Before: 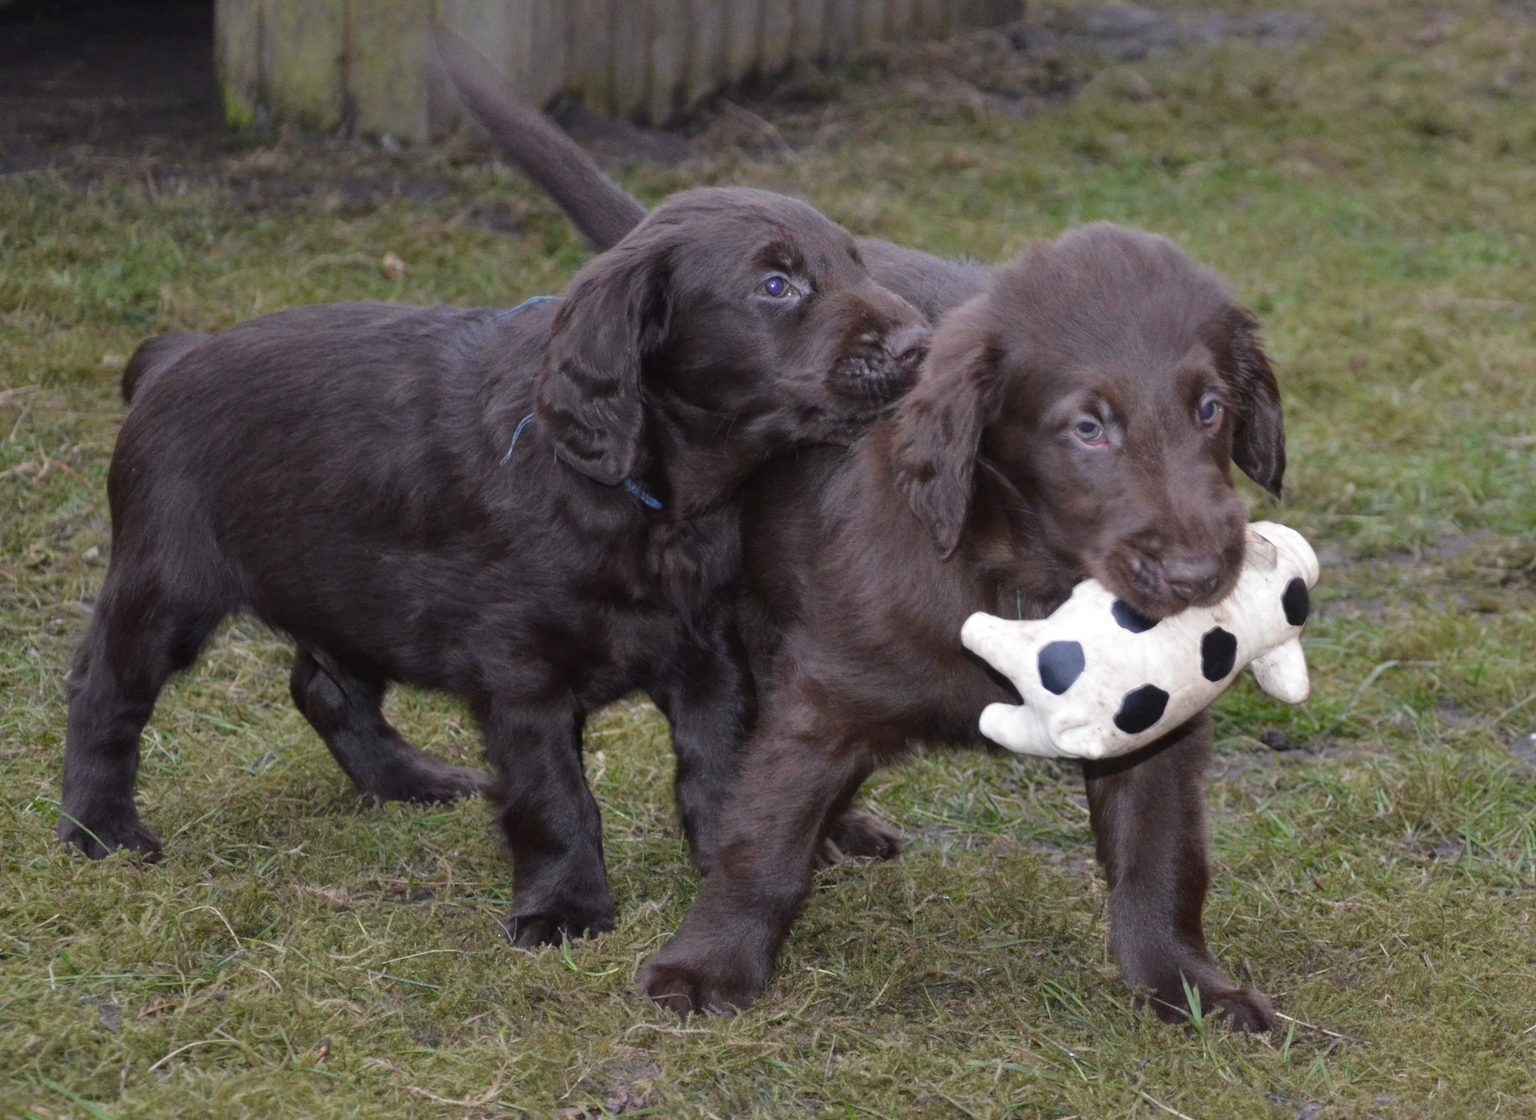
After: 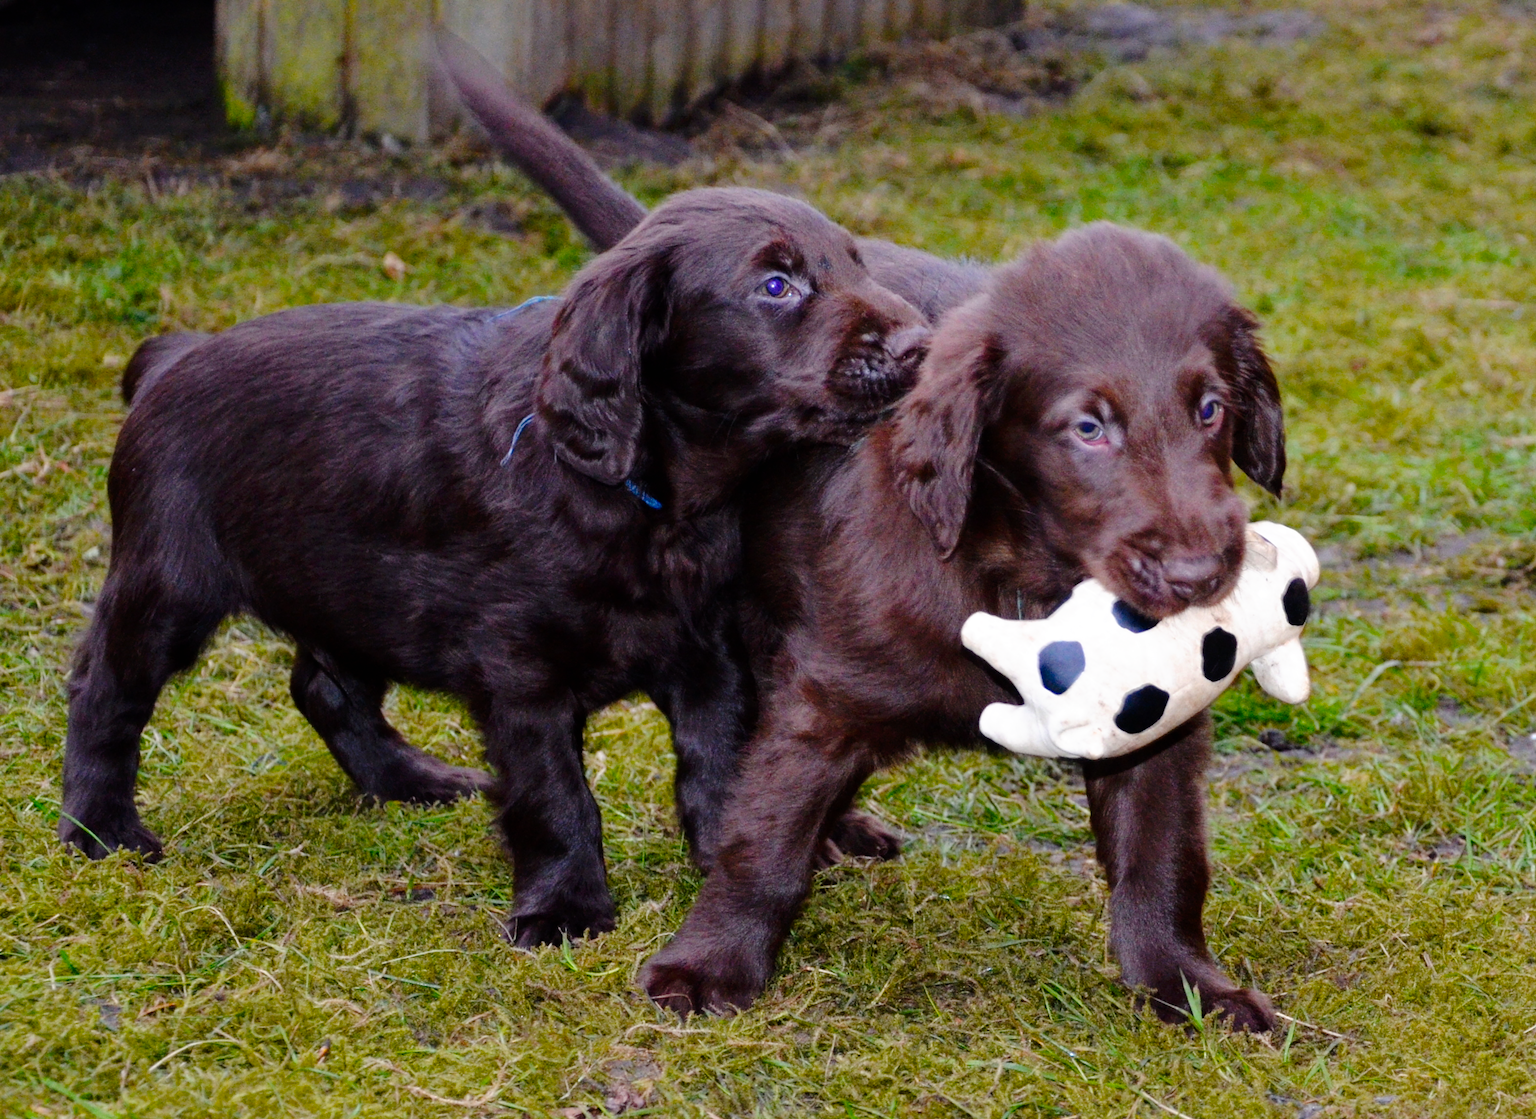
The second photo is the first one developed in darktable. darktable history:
color balance rgb: linear chroma grading › global chroma 15%, perceptual saturation grading › global saturation 30%
tone curve: curves: ch0 [(0, 0) (0.003, 0) (0.011, 0.001) (0.025, 0.001) (0.044, 0.003) (0.069, 0.009) (0.1, 0.018) (0.136, 0.032) (0.177, 0.074) (0.224, 0.13) (0.277, 0.218) (0.335, 0.321) (0.399, 0.425) (0.468, 0.523) (0.543, 0.617) (0.623, 0.708) (0.709, 0.789) (0.801, 0.873) (0.898, 0.967) (1, 1)], preserve colors none
